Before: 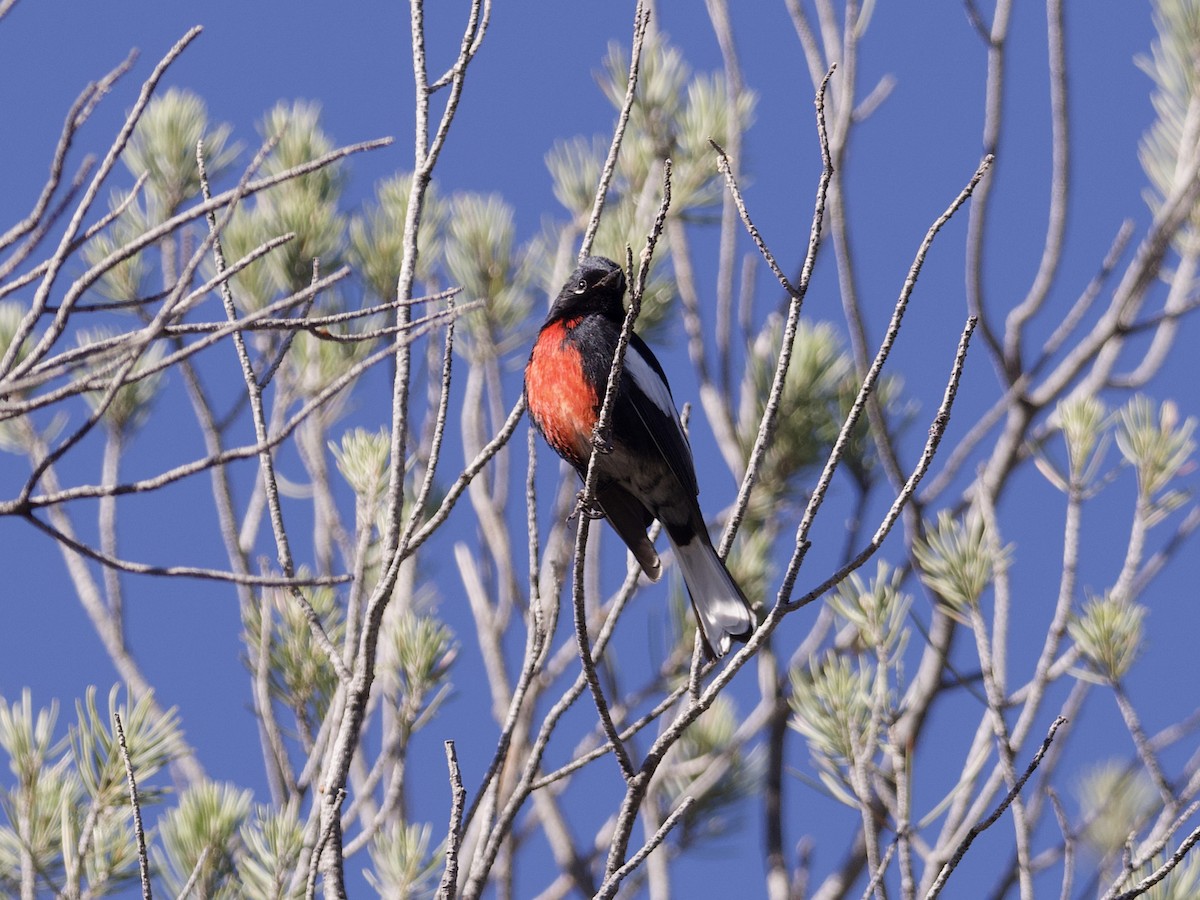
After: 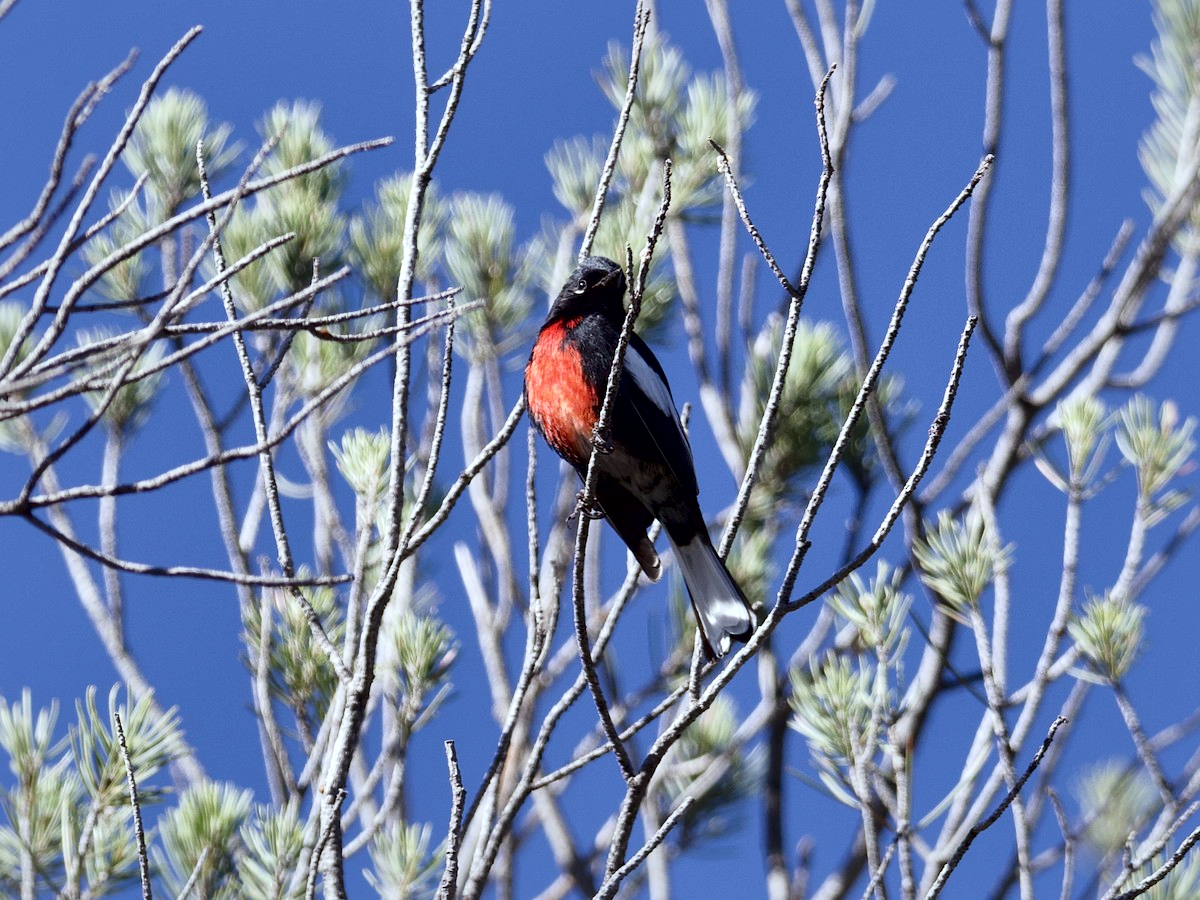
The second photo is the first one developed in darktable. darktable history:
local contrast: mode bilateral grid, contrast 100, coarseness 100, detail 165%, midtone range 0.2
white balance: red 0.925, blue 1.046
